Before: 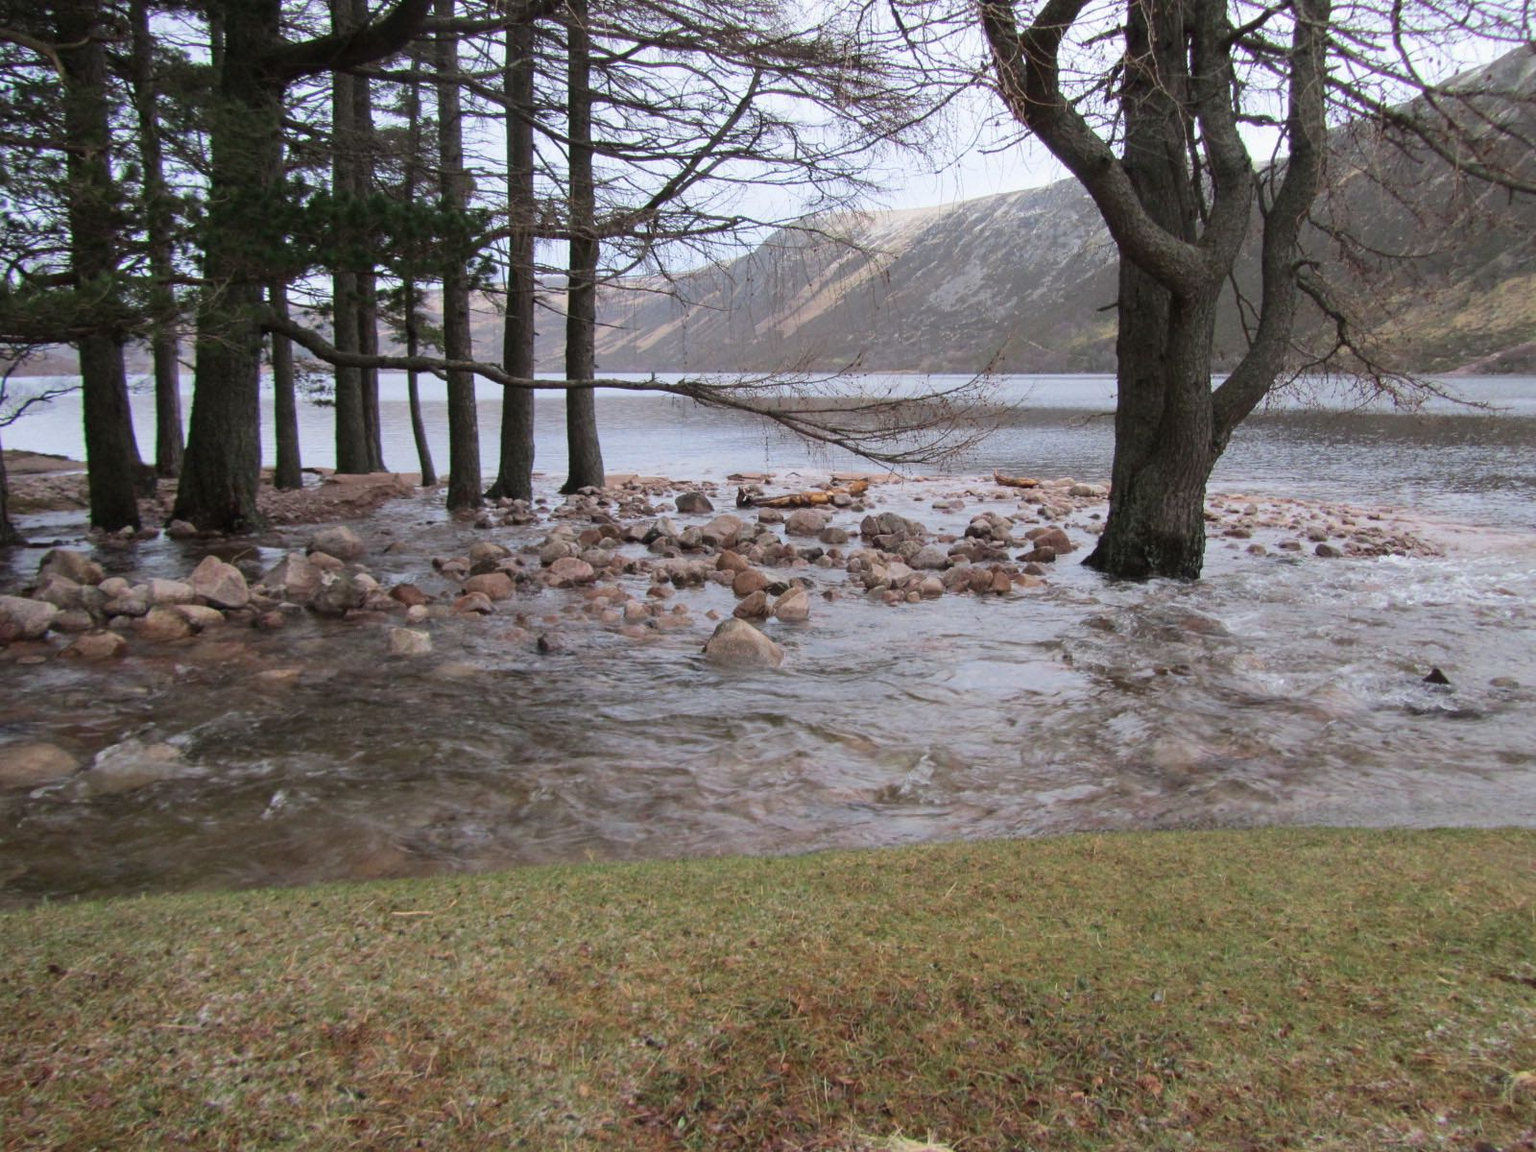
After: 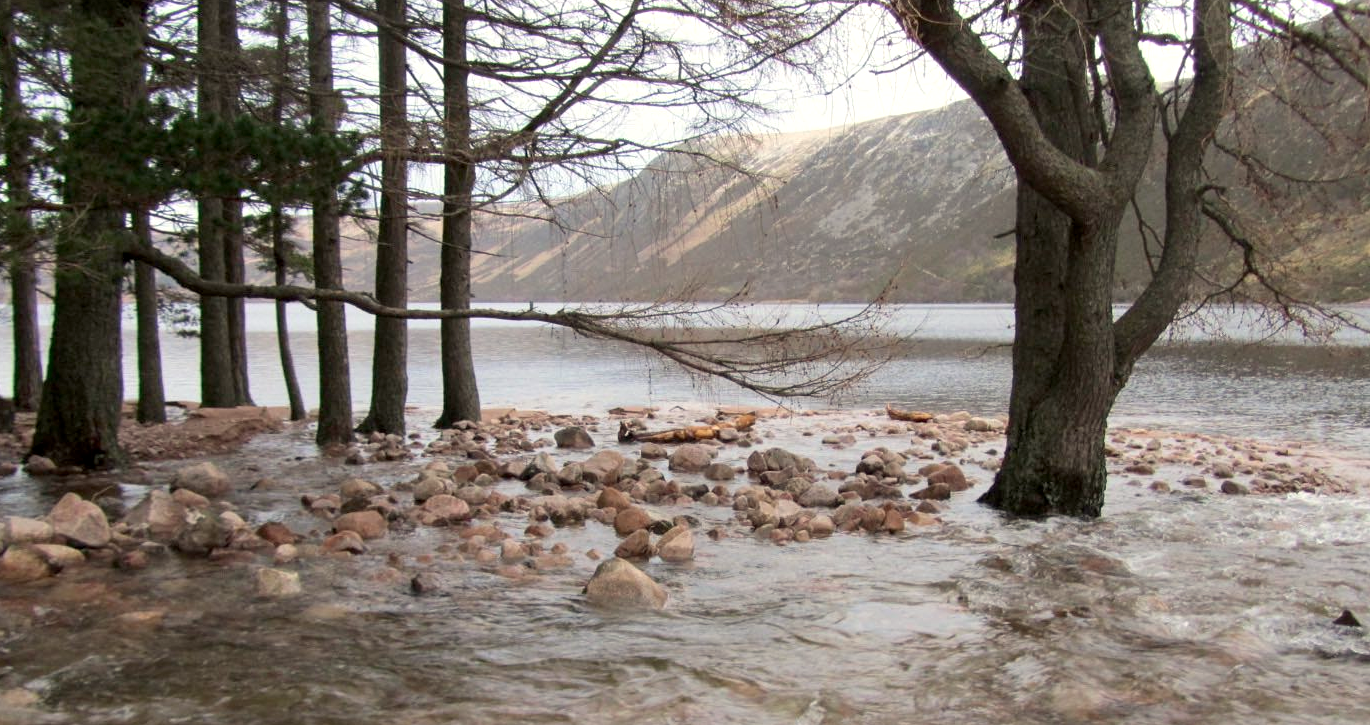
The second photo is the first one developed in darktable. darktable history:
crop and rotate: left 9.345%, top 7.22%, right 4.982%, bottom 32.331%
exposure: black level correction 0.005, exposure 0.286 EV, compensate highlight preservation false
white balance: red 1.029, blue 0.92
